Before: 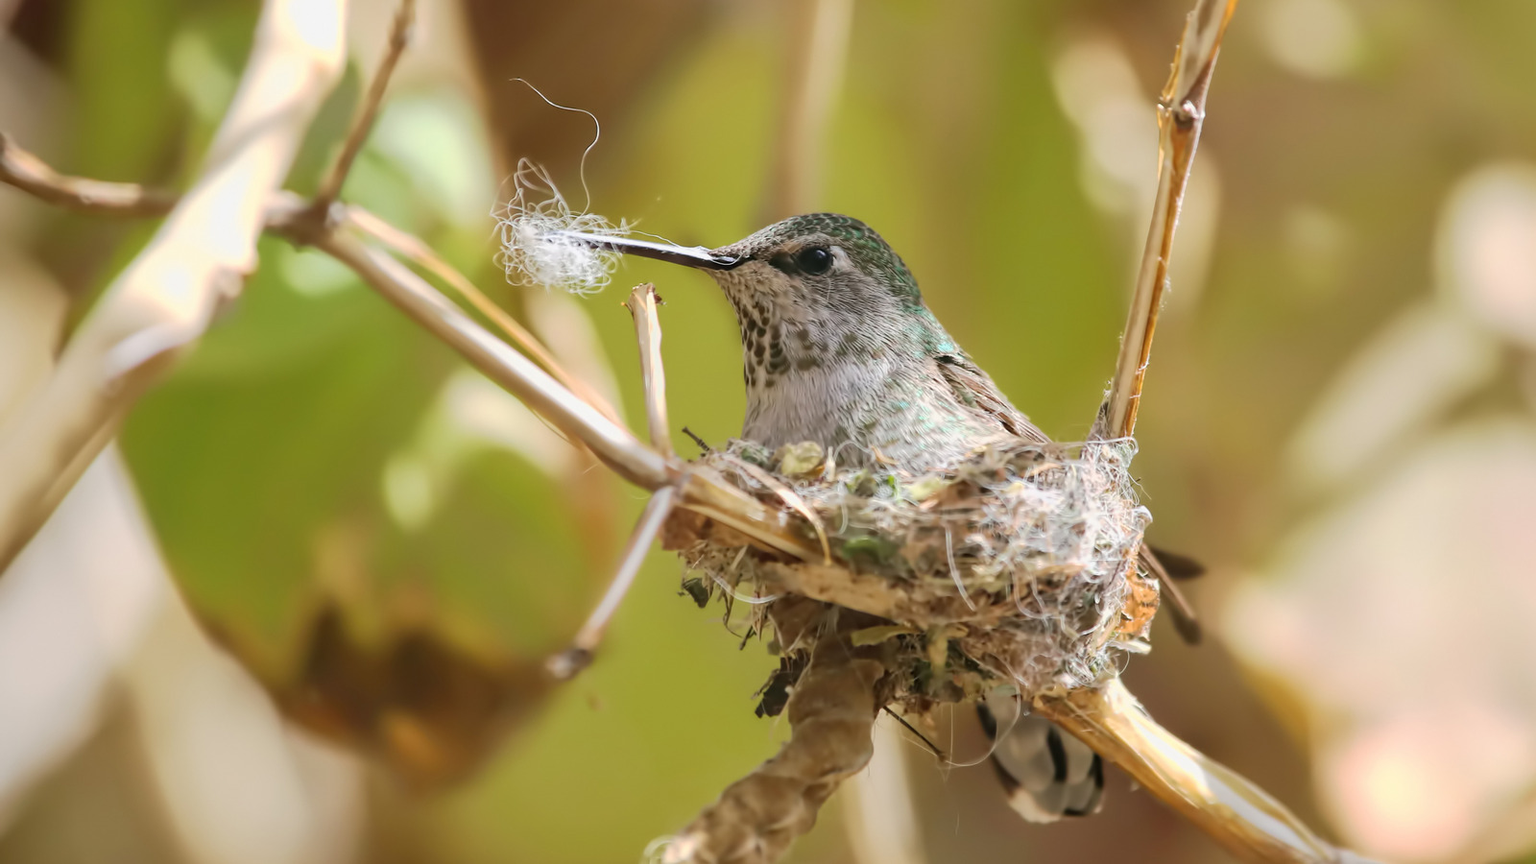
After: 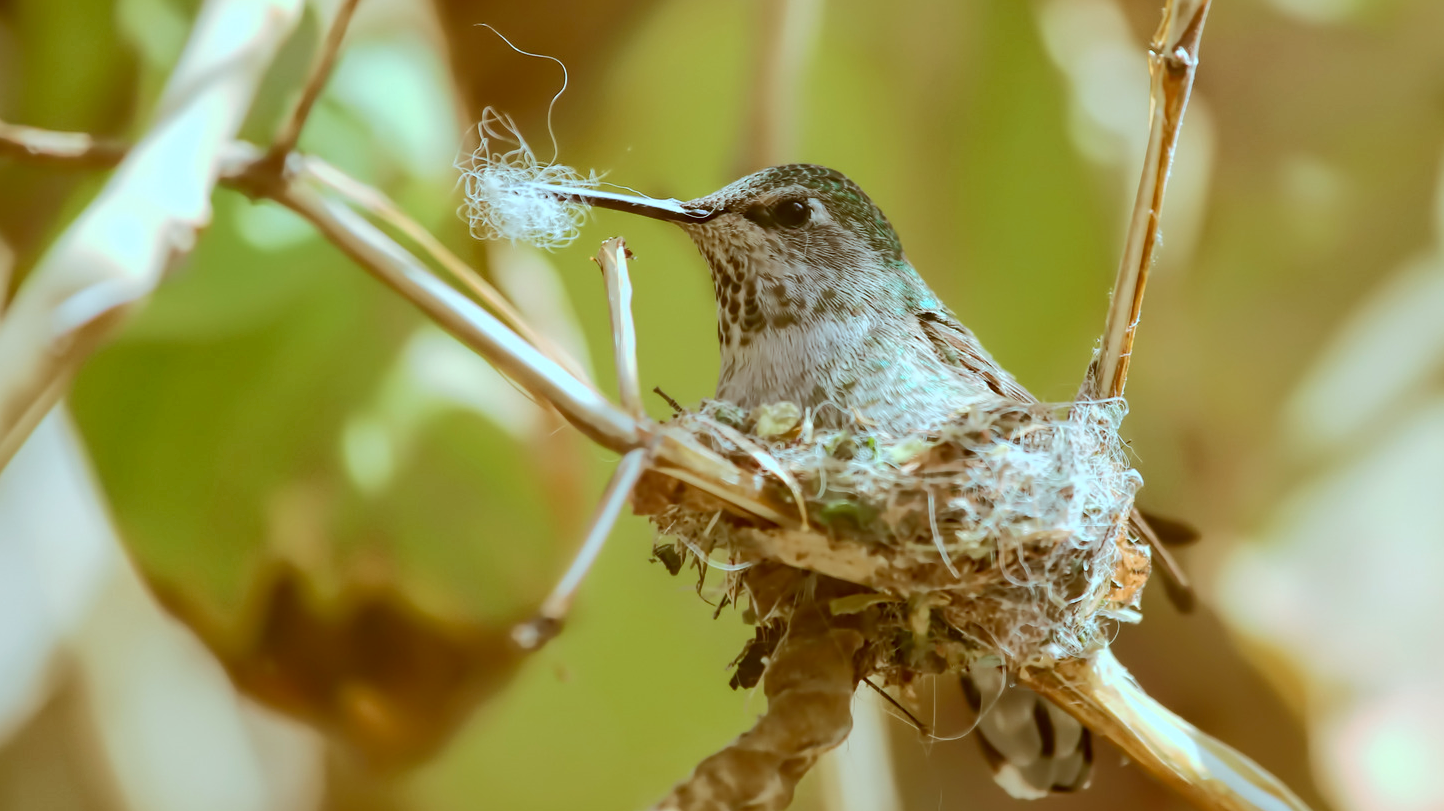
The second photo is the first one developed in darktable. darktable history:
tone curve: curves: ch0 [(0, 0) (0.003, 0.003) (0.011, 0.011) (0.025, 0.024) (0.044, 0.042) (0.069, 0.066) (0.1, 0.095) (0.136, 0.129) (0.177, 0.169) (0.224, 0.214) (0.277, 0.264) (0.335, 0.319) (0.399, 0.38) (0.468, 0.446) (0.543, 0.558) (0.623, 0.636) (0.709, 0.719) (0.801, 0.807) (0.898, 0.901) (1, 1)], color space Lab, independent channels, preserve colors none
crop: left 3.572%, top 6.504%, right 6.129%, bottom 3.338%
color correction: highlights a* -15.05, highlights b* -16.07, shadows a* 10.76, shadows b* 28.7
